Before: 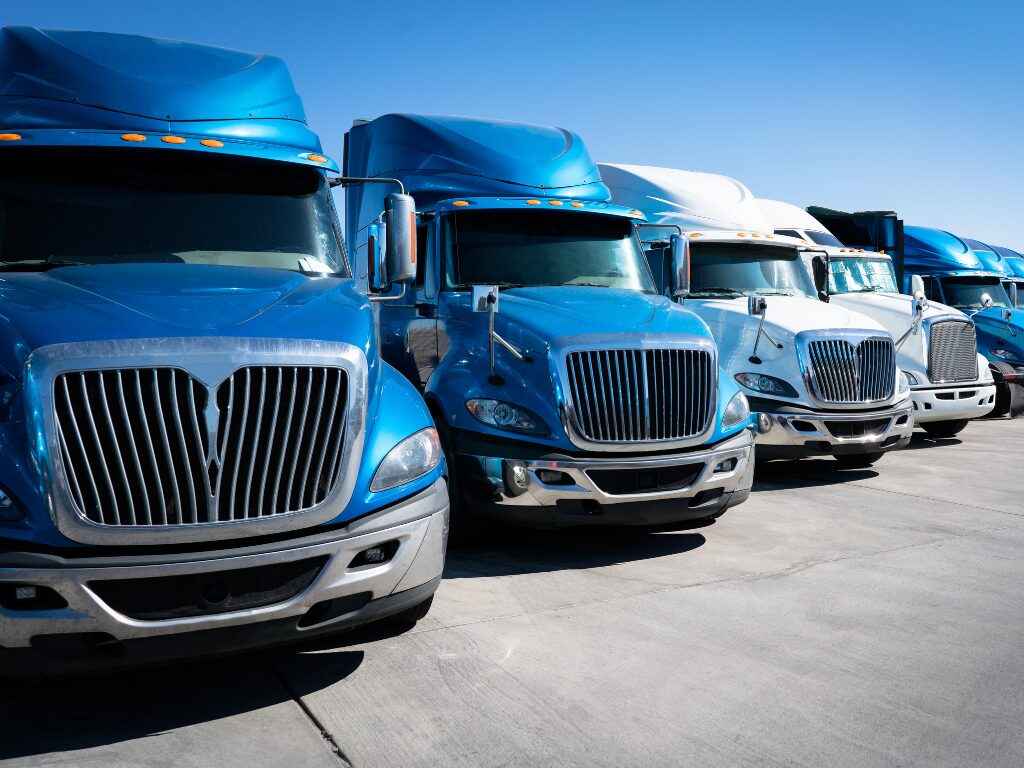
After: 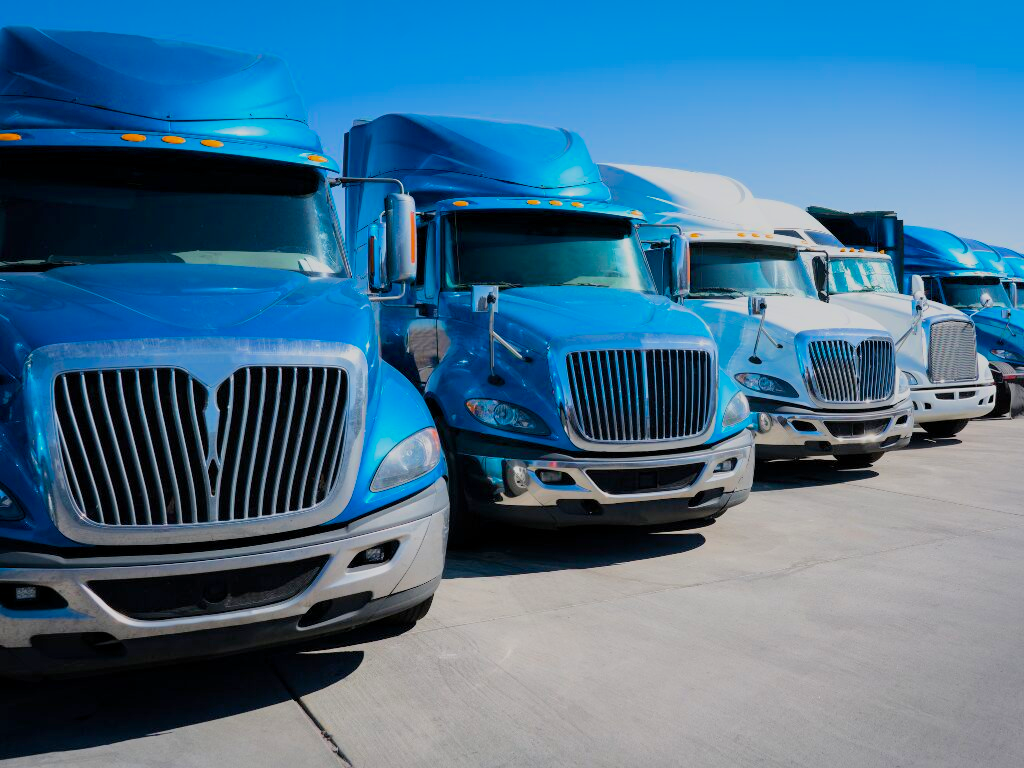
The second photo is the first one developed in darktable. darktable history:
filmic rgb: black relative exposure -16 EV, white relative exposure 4.05 EV, target black luminance 0%, hardness 7.56, latitude 72.73%, contrast 0.902, highlights saturation mix 11.08%, shadows ↔ highlights balance -0.378%, color science v6 (2022)
color balance rgb: perceptual saturation grading › global saturation 41.059%, perceptual brilliance grading › mid-tones 9.977%, perceptual brilliance grading › shadows 14.584%, contrast -10.225%
